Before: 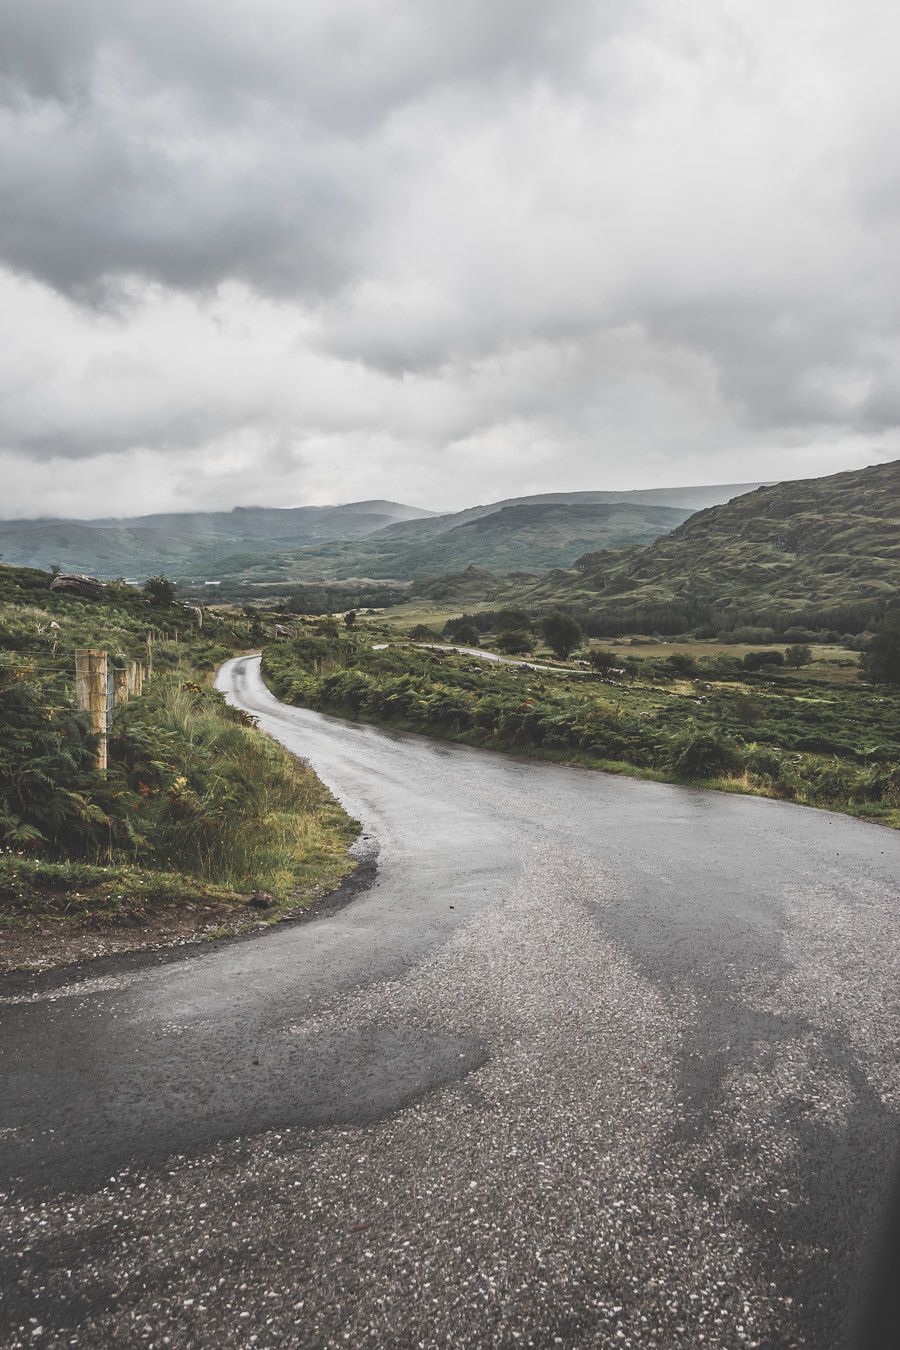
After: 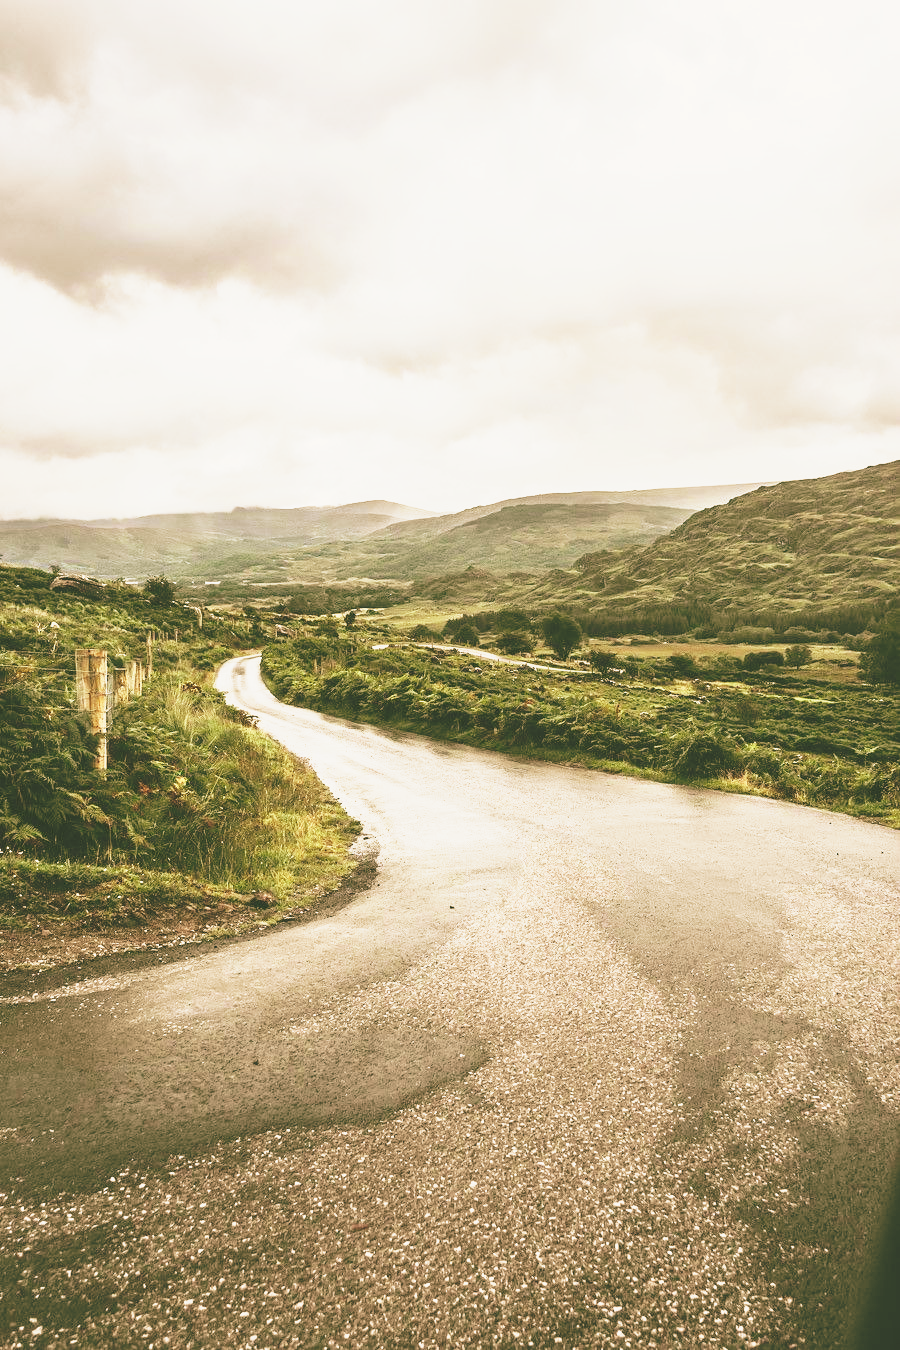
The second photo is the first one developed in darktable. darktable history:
tone curve: curves: ch0 [(0, 0) (0.003, 0.037) (0.011, 0.061) (0.025, 0.104) (0.044, 0.145) (0.069, 0.145) (0.1, 0.127) (0.136, 0.175) (0.177, 0.207) (0.224, 0.252) (0.277, 0.341) (0.335, 0.446) (0.399, 0.554) (0.468, 0.658) (0.543, 0.757) (0.623, 0.843) (0.709, 0.919) (0.801, 0.958) (0.898, 0.975) (1, 1)], preserve colors none
color look up table: target L [98.81, 94.35, 90.99, 87.33, 73.37, 71.32, 83.15, 67.8, 65.26, 63.58, 55, 42.98, 39.89, 43.22, 20.5, 9.86, 200.1, 70.17, 71.18, 48.7, 41.38, 51.94, 43.27, 41.32, 32.85, 26.88, 1.112, 93.17, 82.75, 74.41, 64.31, 60.89, 44.84, 57.87, 51.25, 44.36, 38.82, 41.32, 37.93, 38.7, 24.65, 25.38, 12.02, 96.46, 72.91, 73.14, 55.53, 55.73, 33.43], target a [-4.198, -30.3, -55.84, -62.08, -58.93, -73.99, -45.94, -65.48, -66.55, -11.61, -43.17, -8.926, -30.73, 0.671, -22.53, -21.93, 0, 2.04, 10.75, 36.29, 51.94, 13.13, 37.26, 47.83, 41.29, 17.08, 4.258, 1.69, 26.2, 15.47, 37.89, 30.83, 65.78, 4.149, 43.23, 68.2, 10.44, 49.42, 26.99, 53.13, 38.82, 29.7, 3.12, -22.81, -55.2, -8.151, -18.86, -33.83, -9.86], target b [8.978, 66.61, 99.51, 88.28, -30.11, 41.5, 47.54, 34.04, 58.39, 58.11, 24.74, 35.05, 31.6, 20.05, 32.18, 14.34, 0, 48.69, 13.94, 44.09, 29.92, 38.39, 41.52, 20.51, 51.75, 26.37, 1.166, 6.846, 3.475, -38.14, -45.85, -7.059, -40.76, 19, -33.62, -57.62, -69.59, -3.051, 8.393, -43.24, -73.33, -11.12, -13.55, -4.916, -42.75, -30.02, -60.13, -9.673, -5.882], num patches 49
